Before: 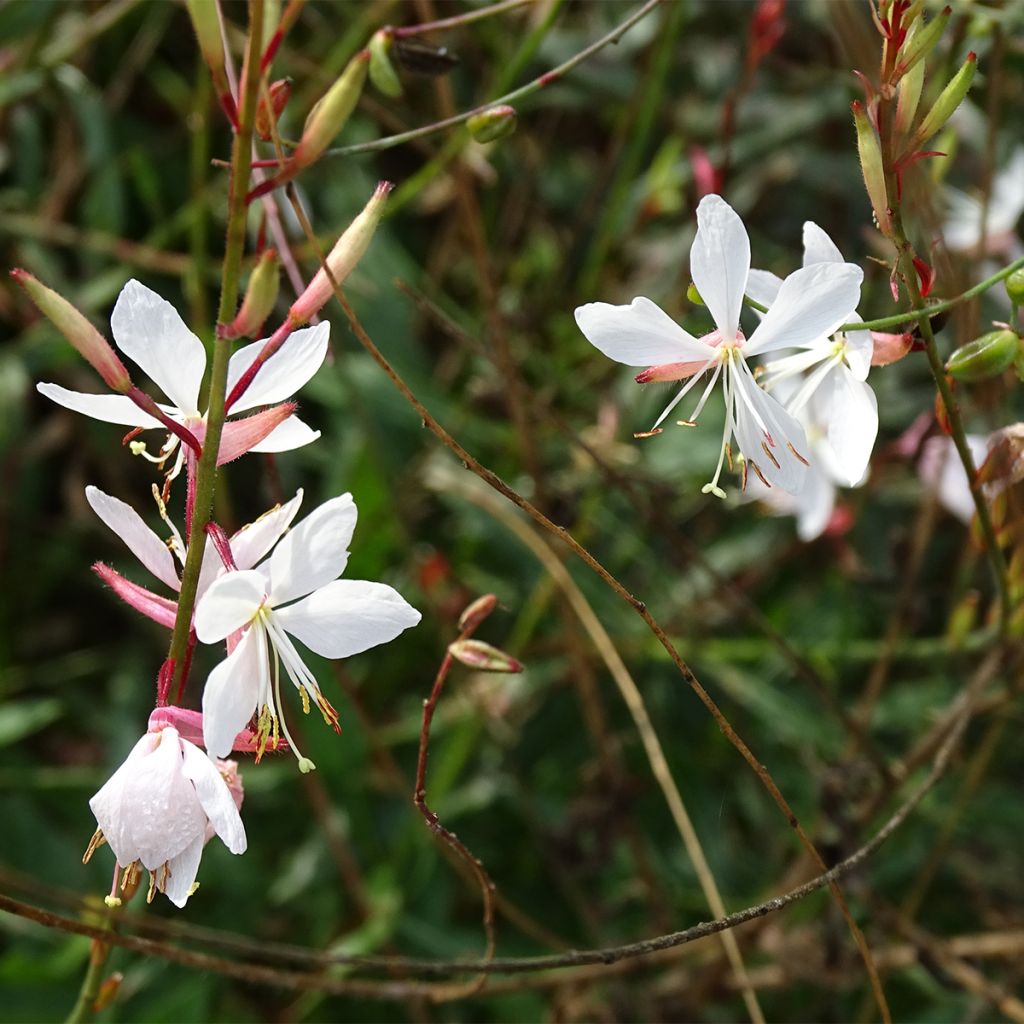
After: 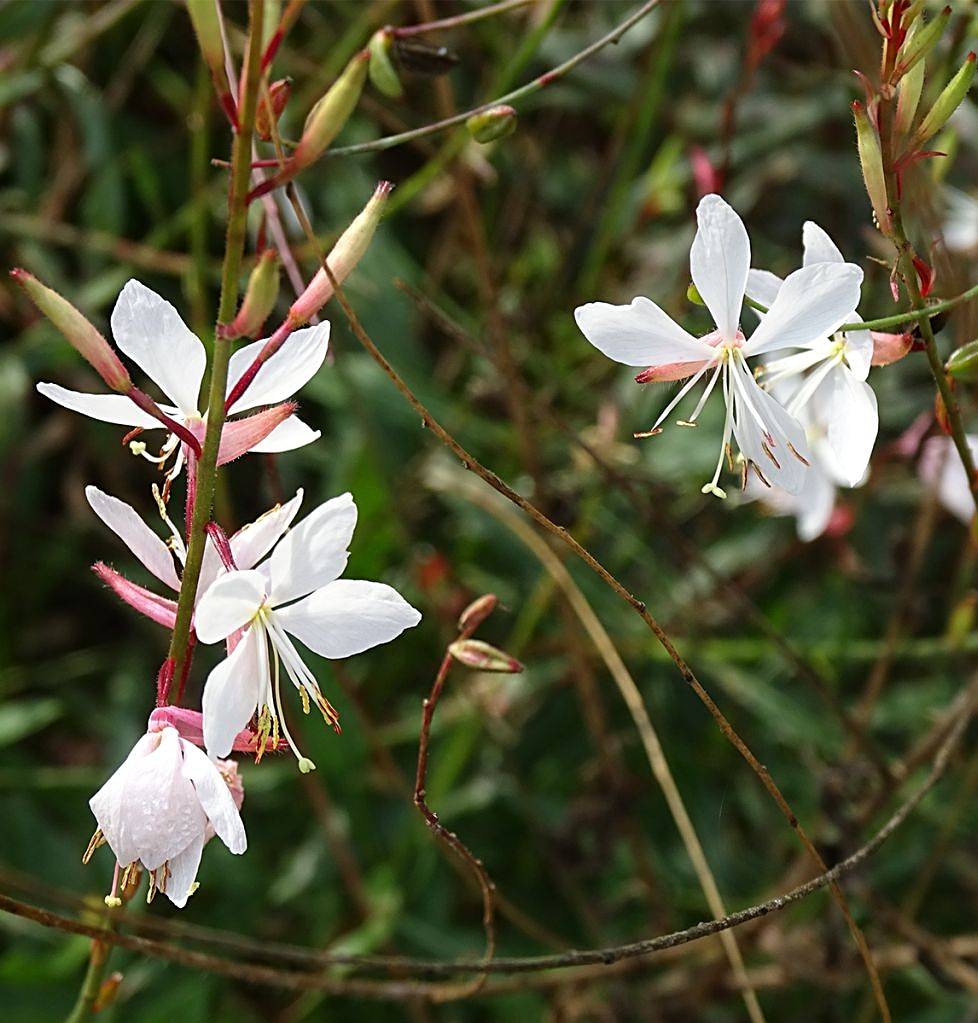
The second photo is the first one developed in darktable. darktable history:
crop: right 4.401%, bottom 0.017%
sharpen: on, module defaults
